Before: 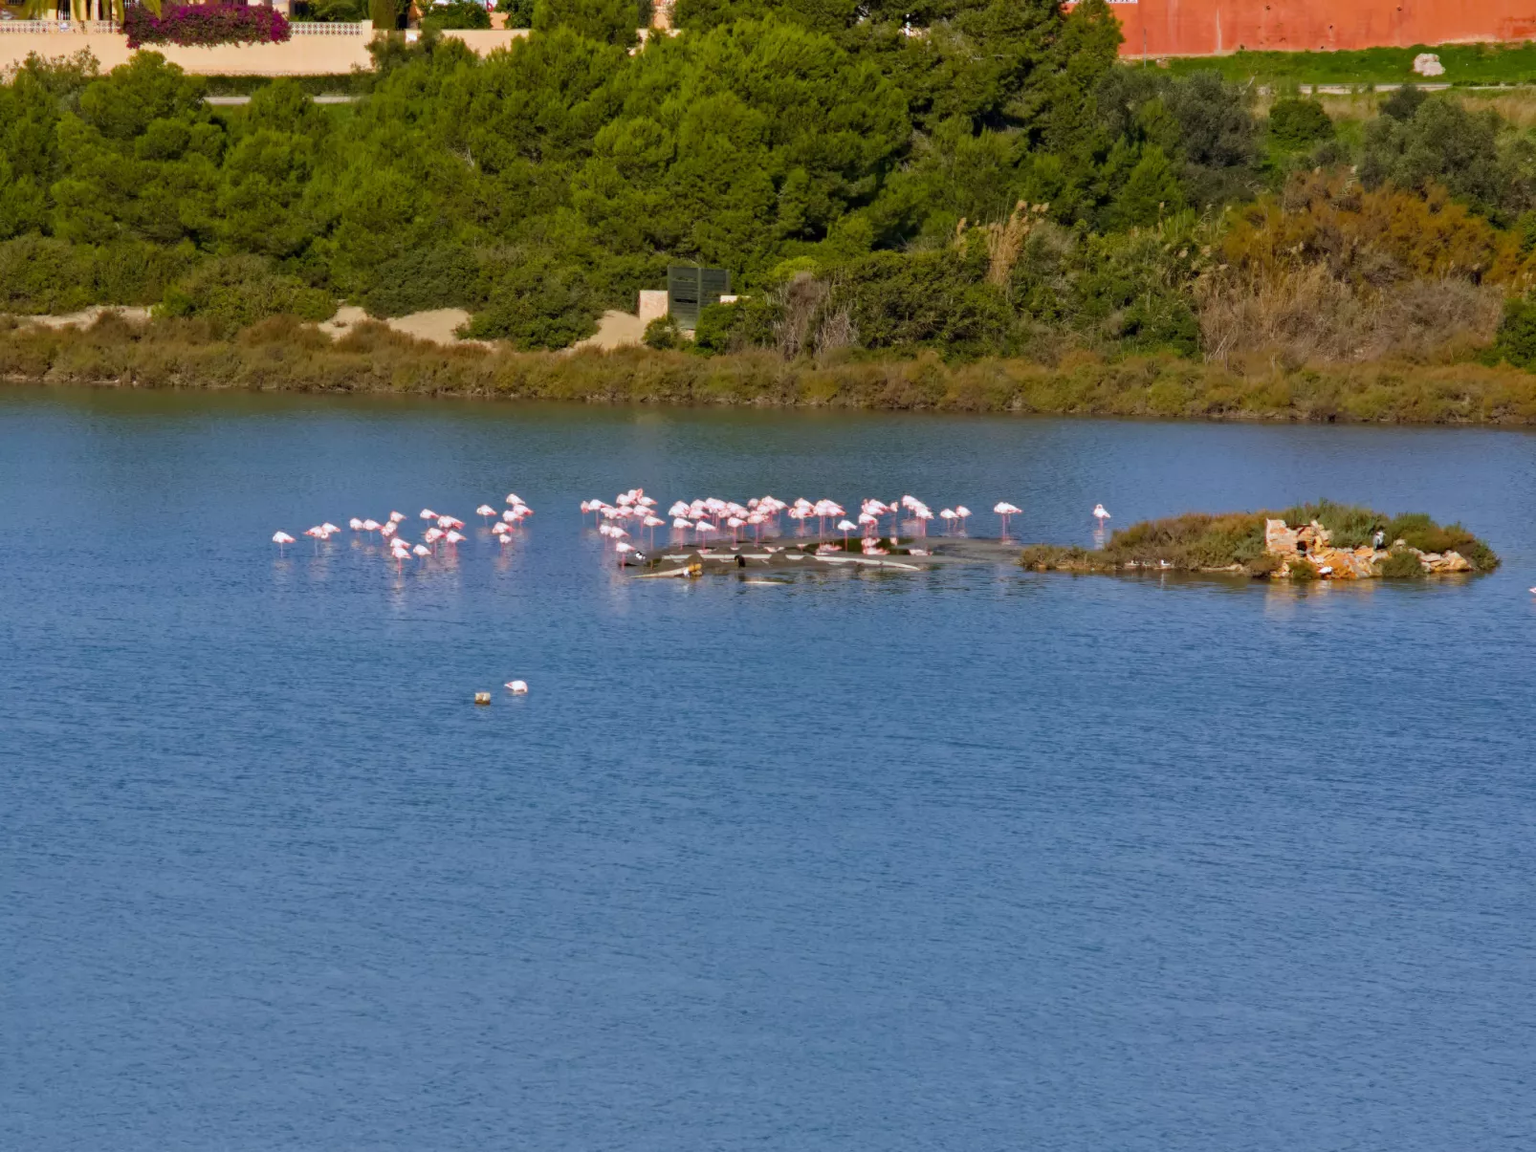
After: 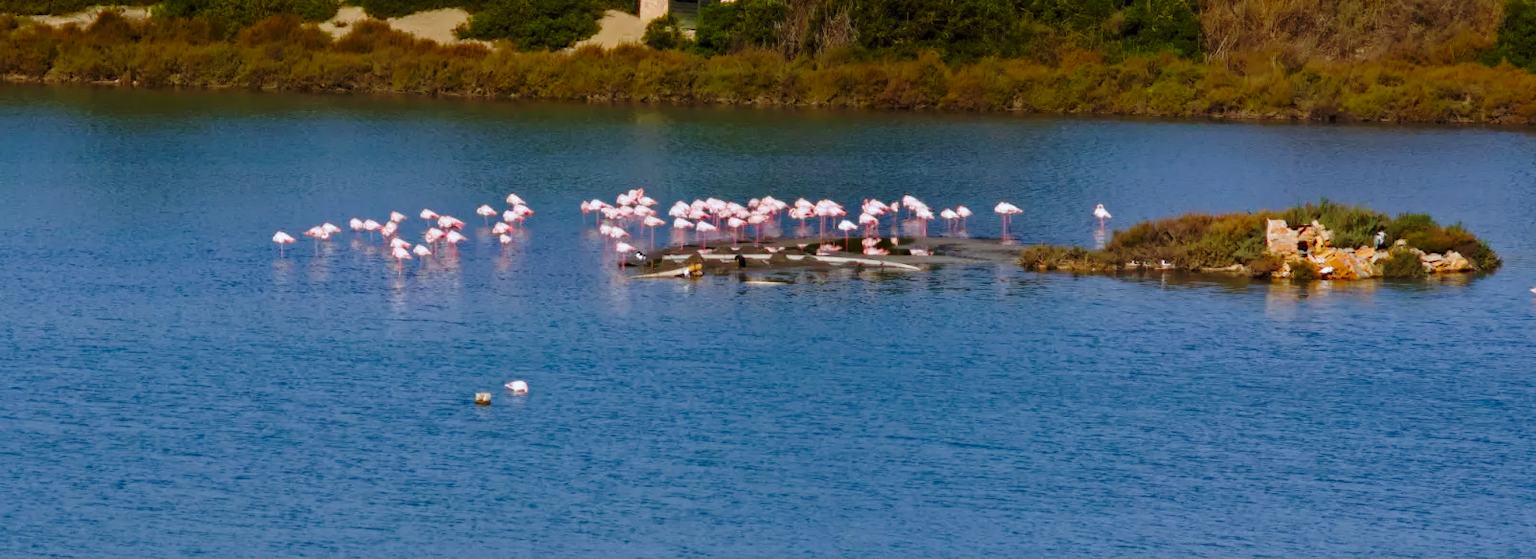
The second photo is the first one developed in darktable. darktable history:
crop and rotate: top 26.094%, bottom 25.276%
base curve: curves: ch0 [(0, 0) (0.073, 0.04) (0.157, 0.139) (0.492, 0.492) (0.758, 0.758) (1, 1)], preserve colors none
shadows and highlights: shadows -53.92, highlights 85.26, soften with gaussian
